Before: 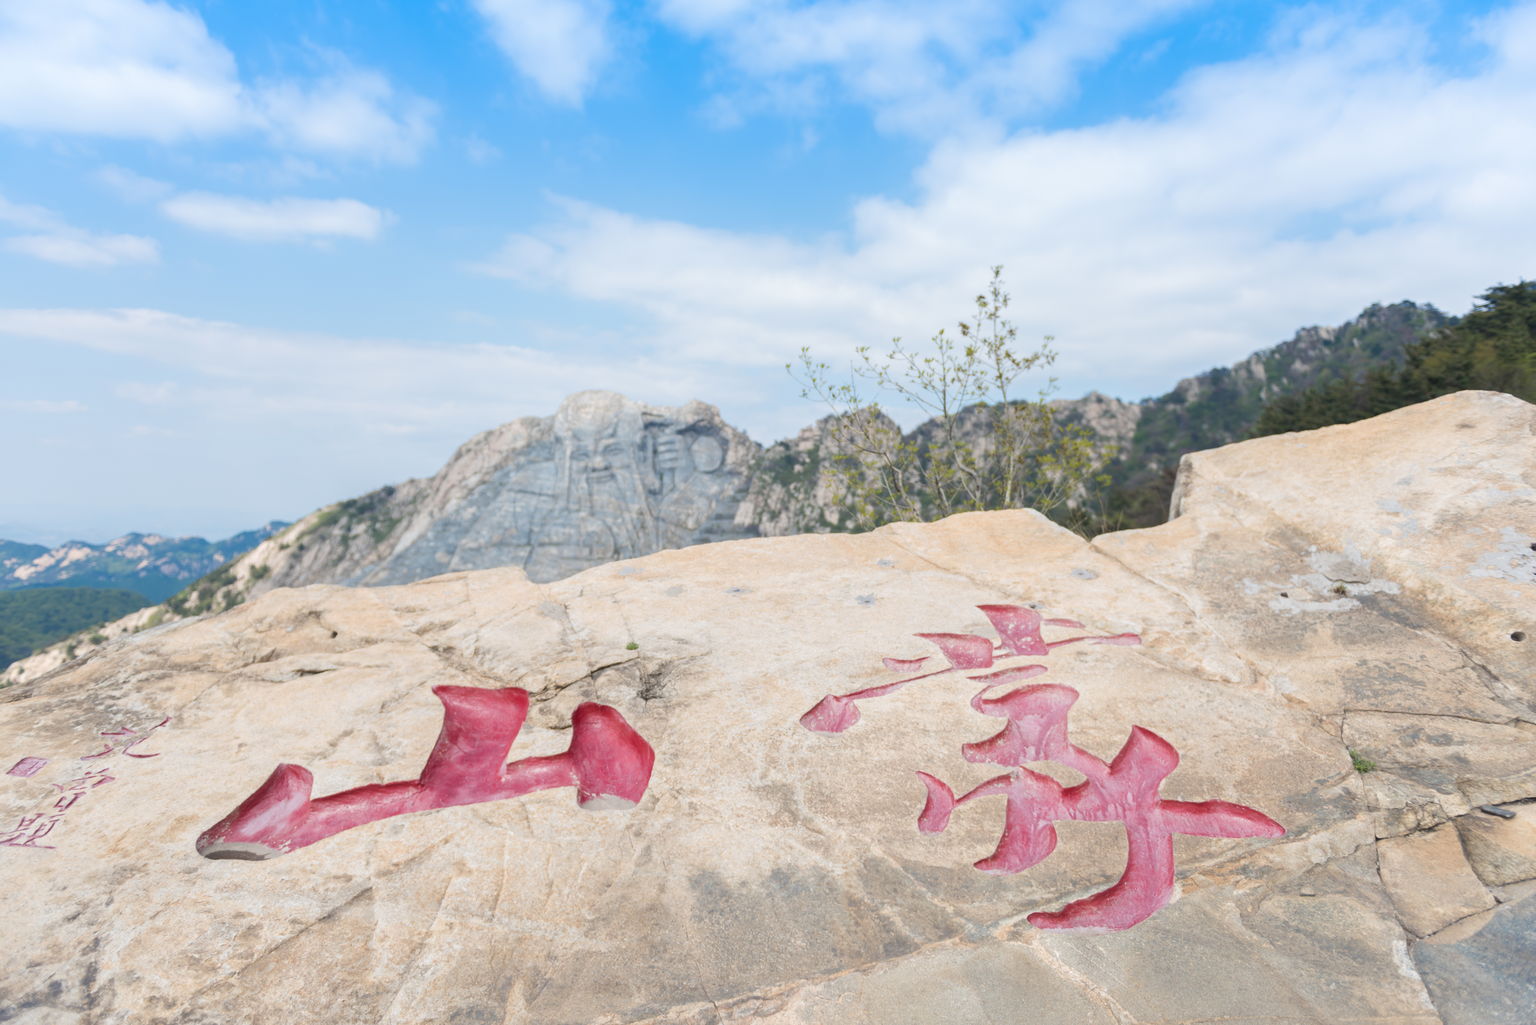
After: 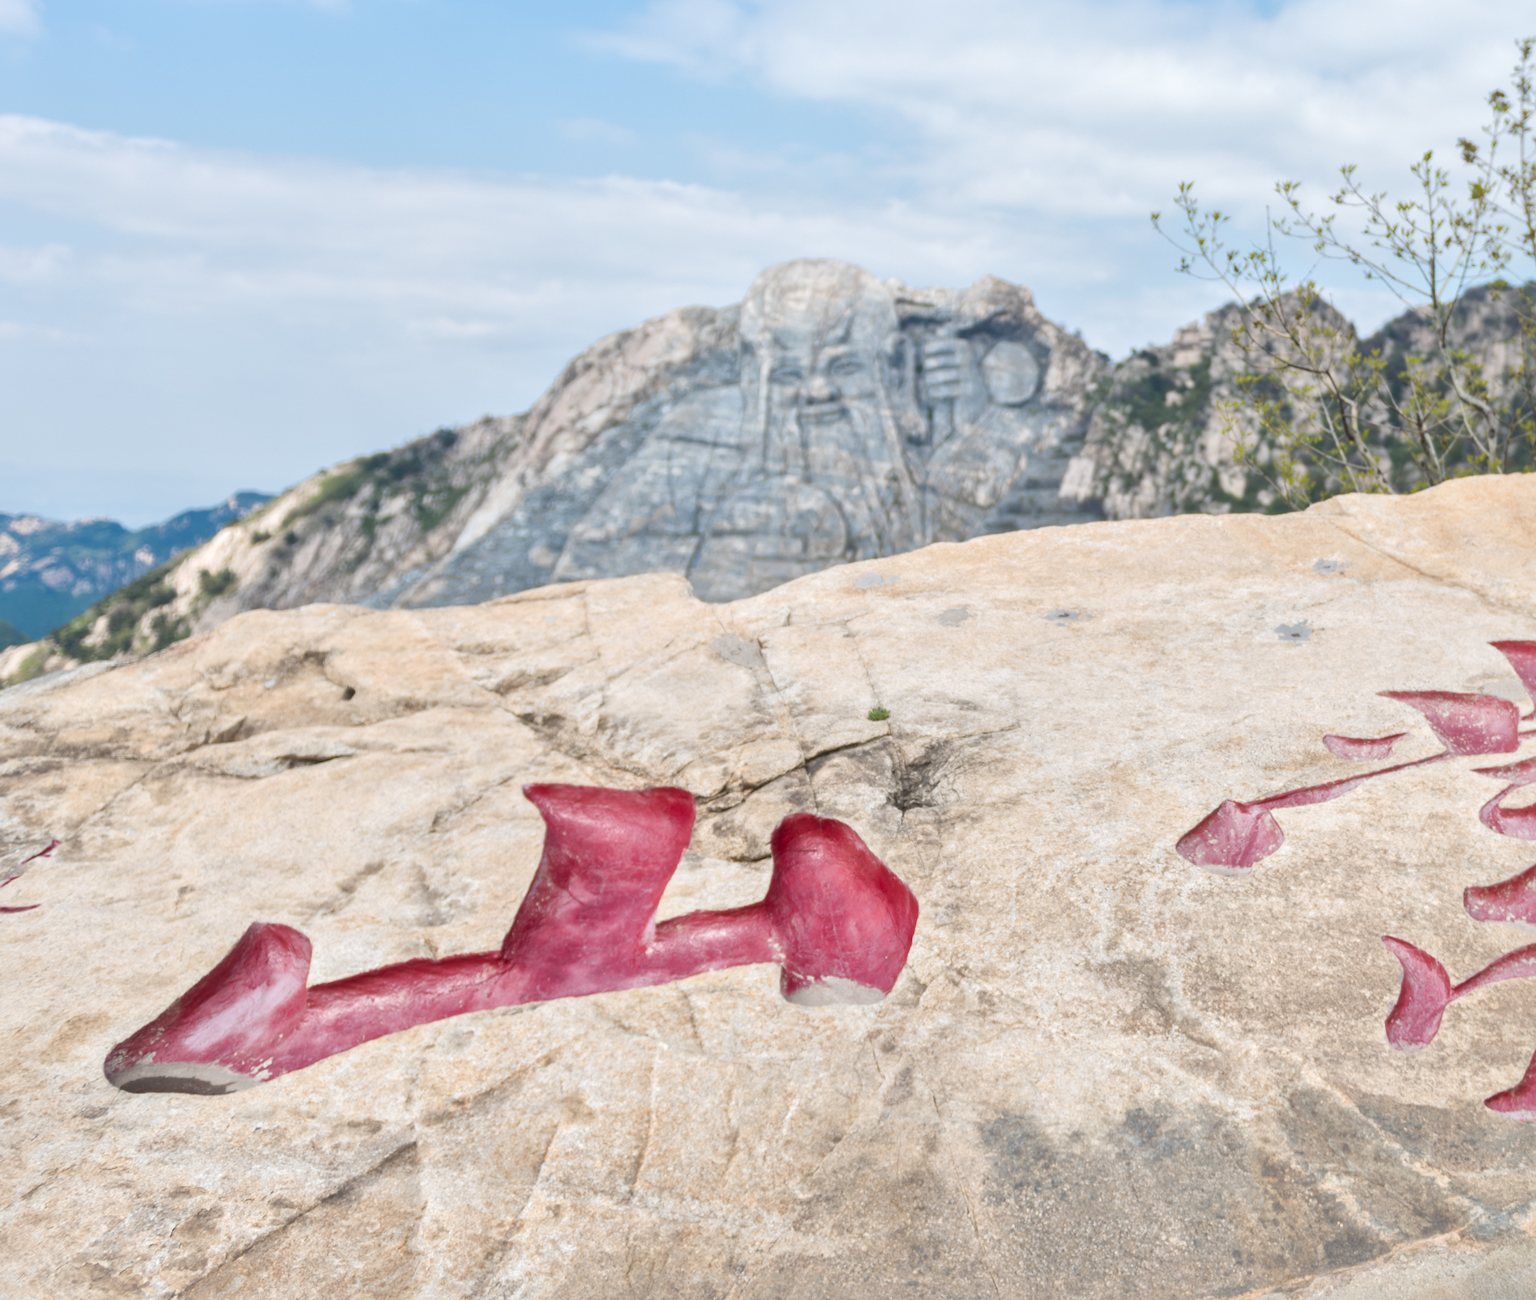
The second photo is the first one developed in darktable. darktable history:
crop: left 8.966%, top 23.852%, right 34.699%, bottom 4.703%
local contrast: mode bilateral grid, contrast 20, coarseness 50, detail 148%, midtone range 0.2
